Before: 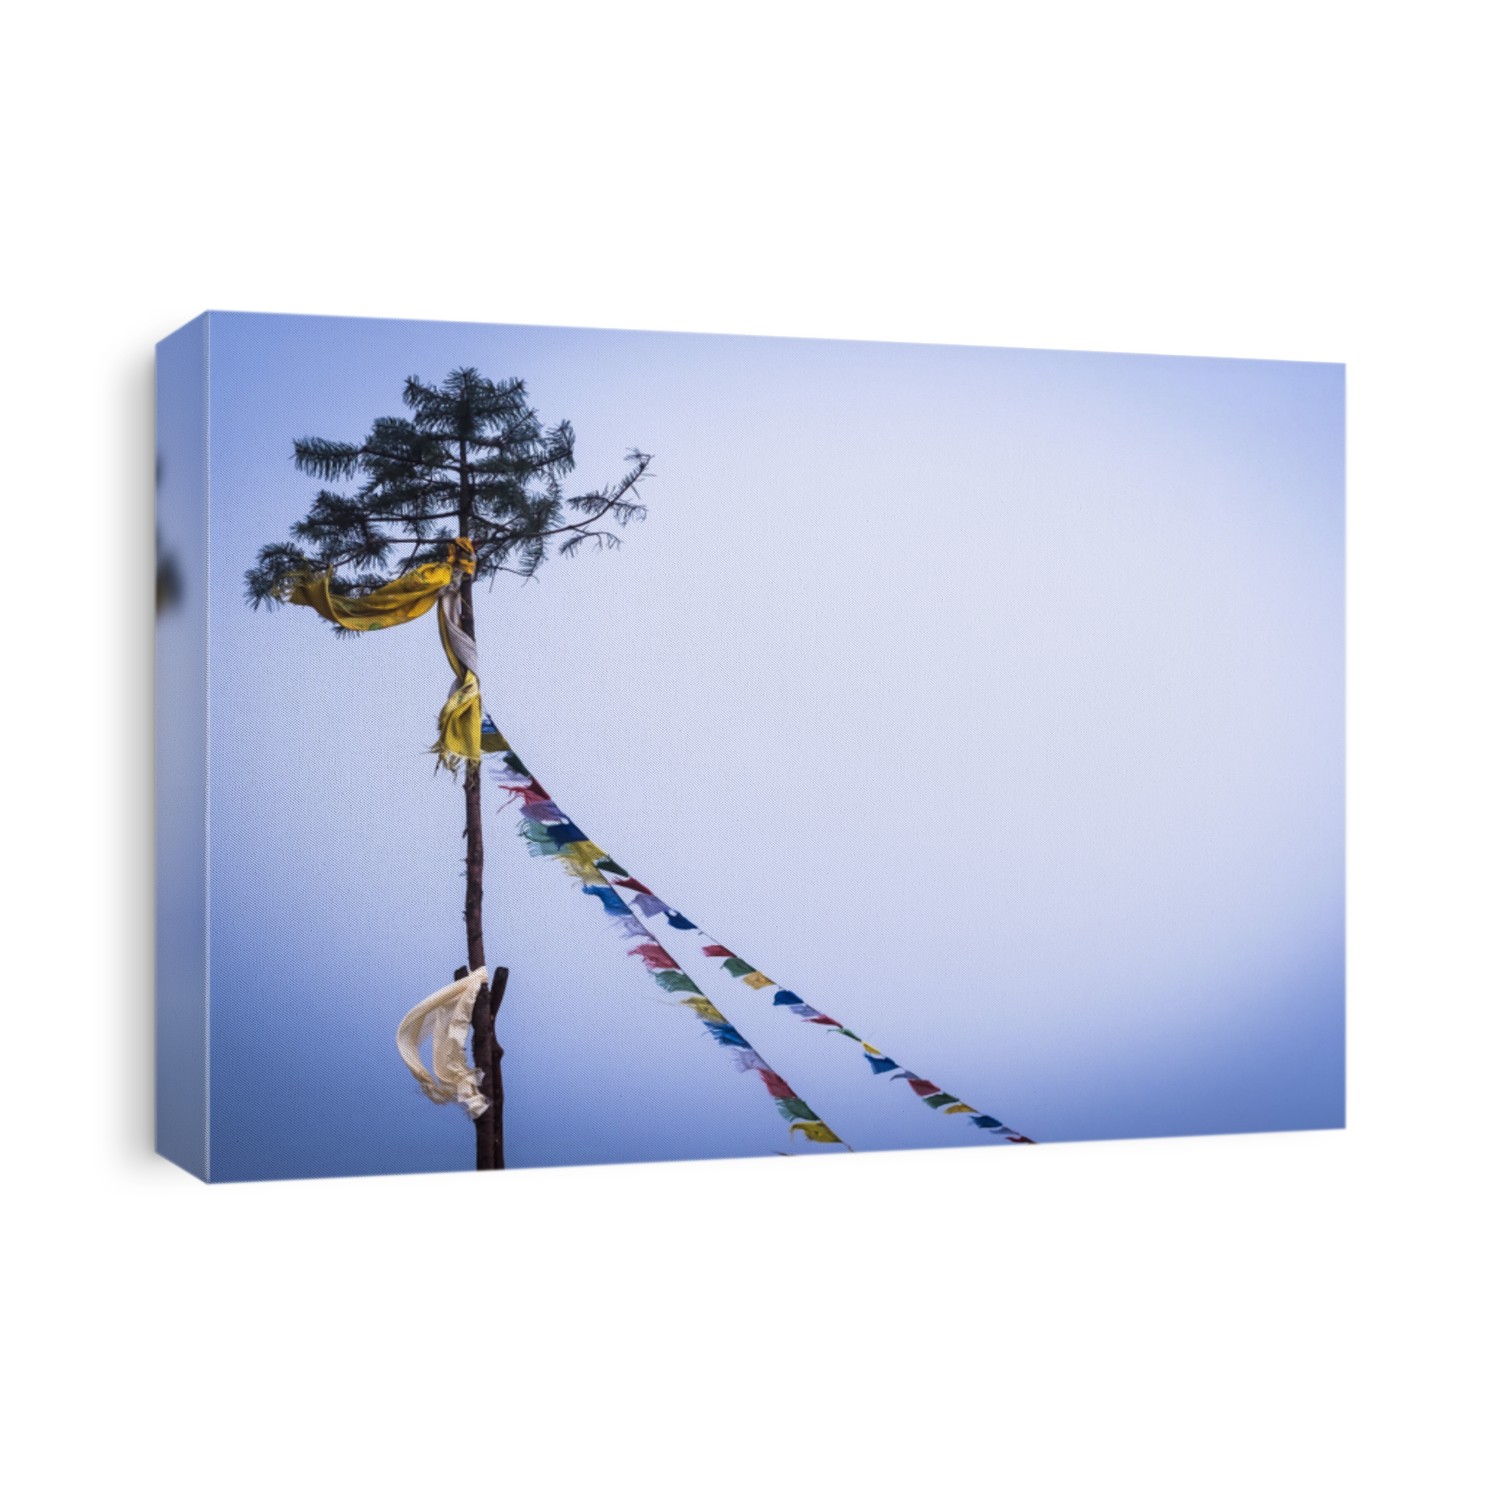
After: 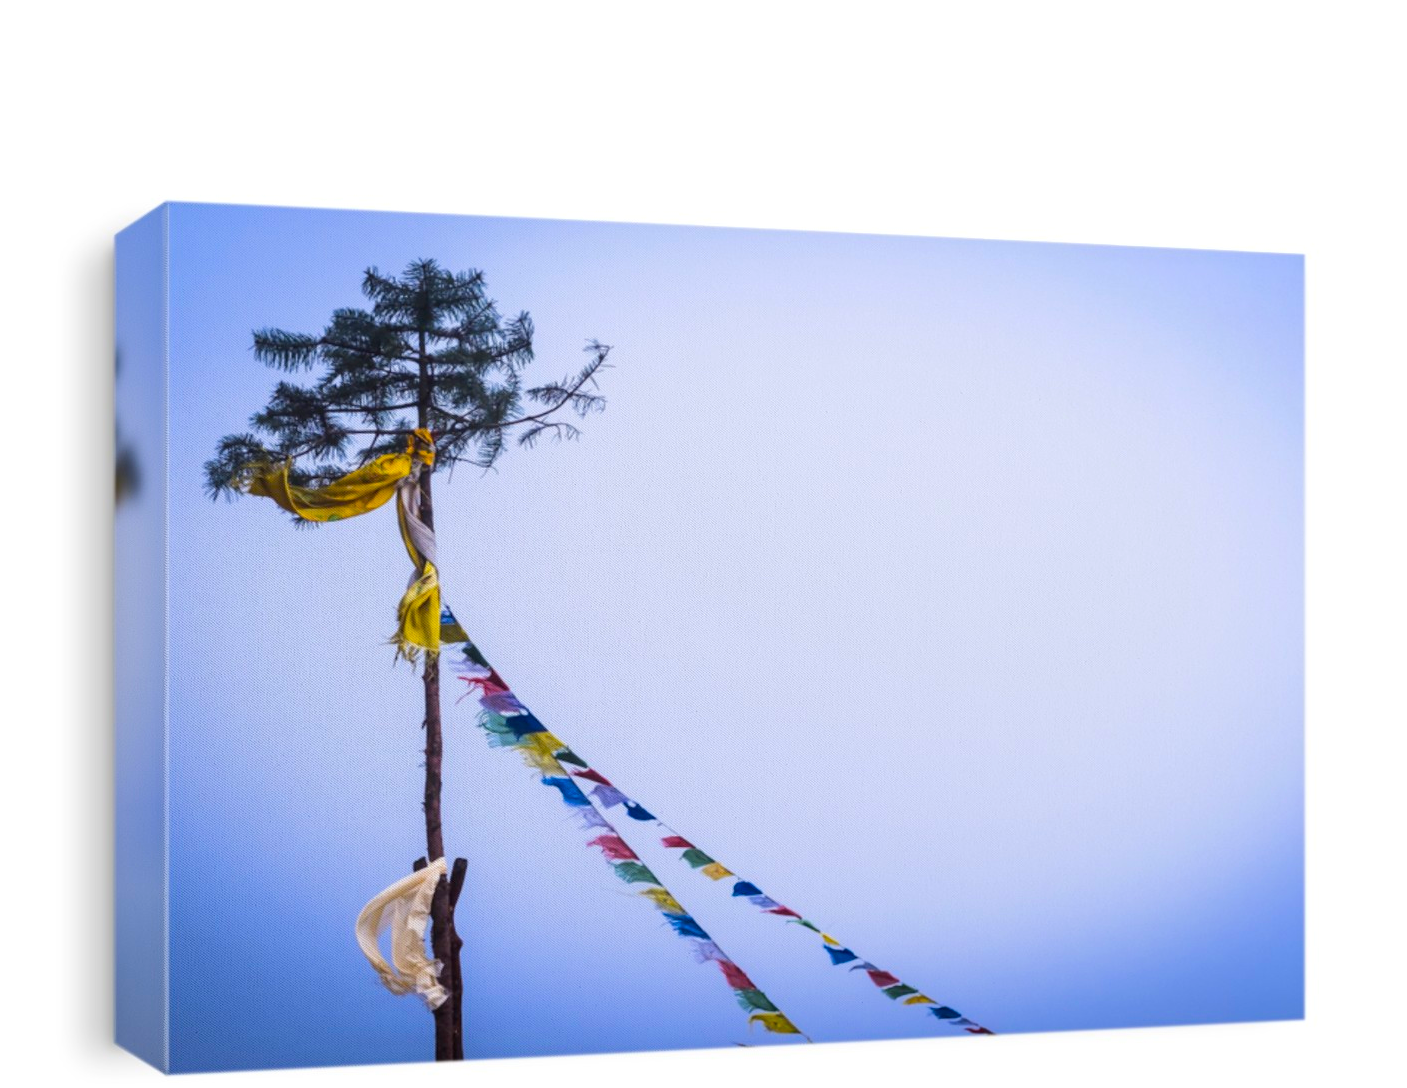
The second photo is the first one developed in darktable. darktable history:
crop: left 2.737%, top 7.287%, right 3.421%, bottom 20.179%
color balance rgb: perceptual saturation grading › global saturation 25%, perceptual brilliance grading › mid-tones 10%, perceptual brilliance grading › shadows 15%, global vibrance 20%
